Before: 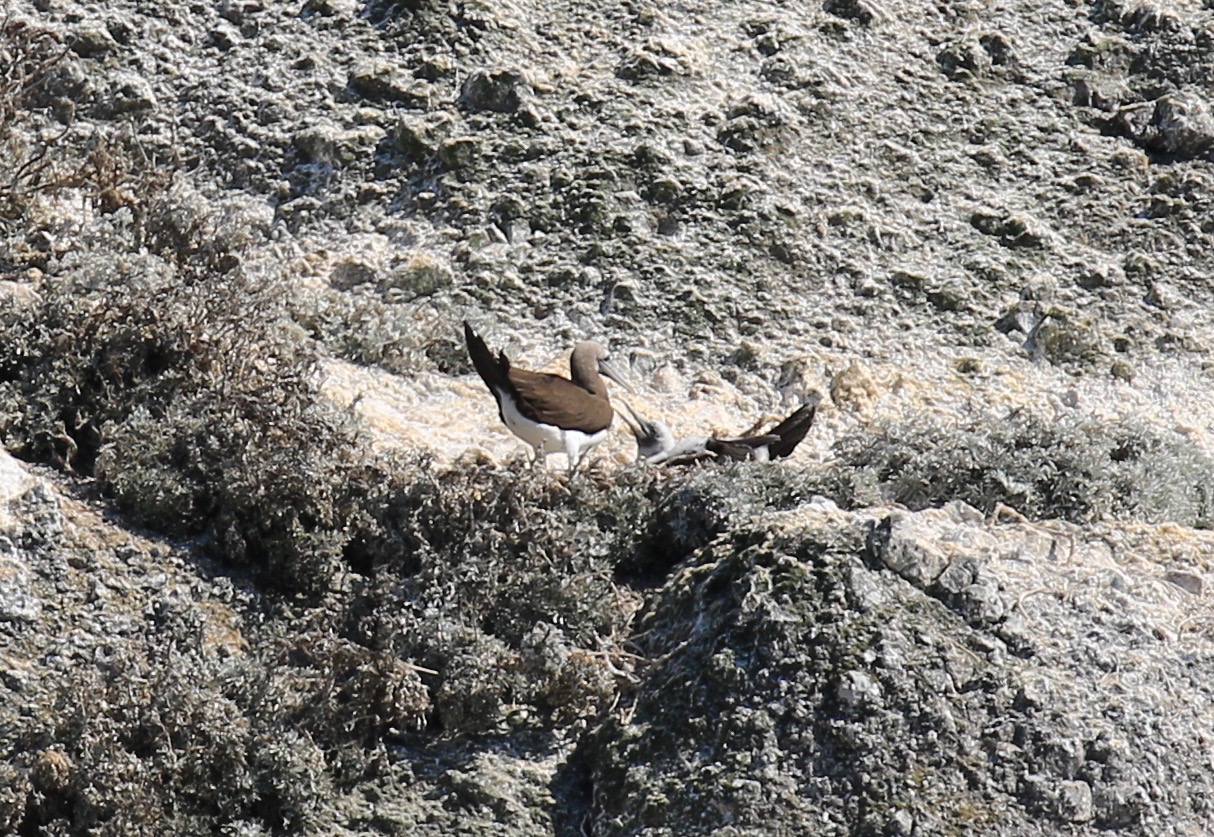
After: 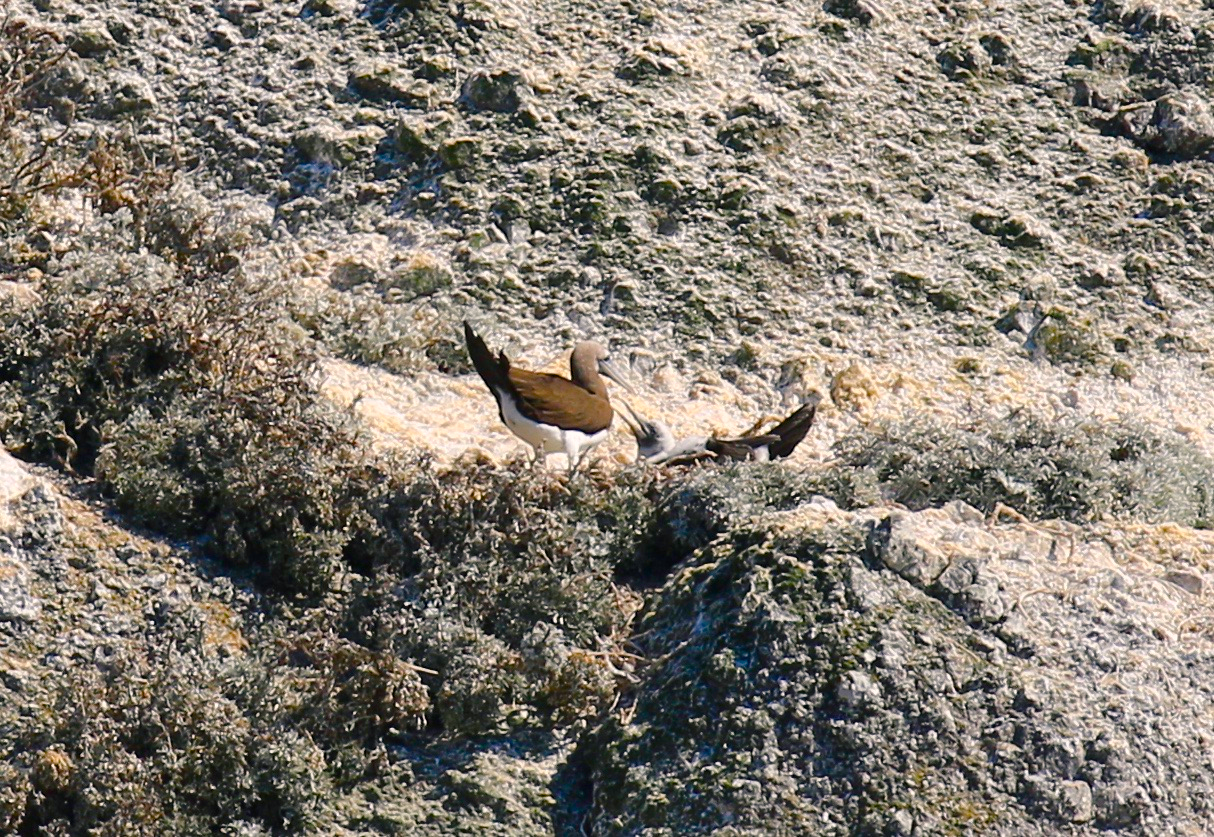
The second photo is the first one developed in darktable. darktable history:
color balance rgb: shadows lift › chroma 1.044%, shadows lift › hue 215.67°, highlights gain › chroma 1.734%, highlights gain › hue 55.13°, linear chroma grading › global chroma 33.791%, perceptual saturation grading › global saturation 20%, perceptual saturation grading › highlights -24.879%, perceptual saturation grading › shadows 49.441%, global vibrance 20%
